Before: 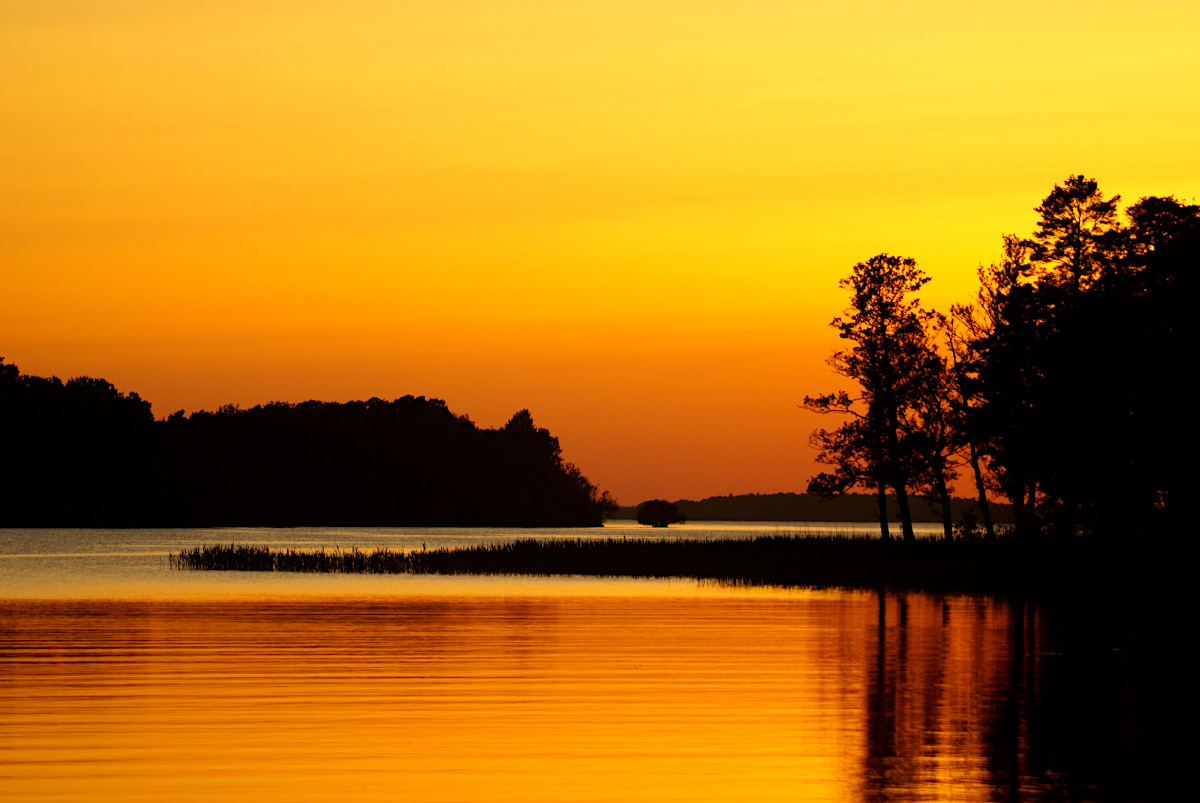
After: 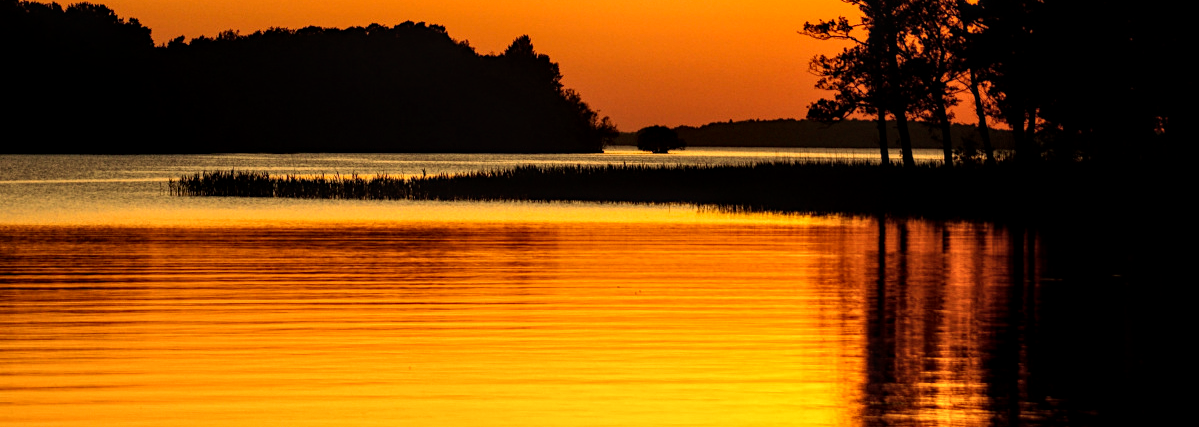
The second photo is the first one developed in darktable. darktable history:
local contrast: detail 130%
velvia: on, module defaults
tone equalizer: -8 EV -0.775 EV, -7 EV -0.721 EV, -6 EV -0.591 EV, -5 EV -0.379 EV, -3 EV 0.366 EV, -2 EV 0.6 EV, -1 EV 0.677 EV, +0 EV 0.771 EV, edges refinement/feathering 500, mask exposure compensation -1.57 EV, preserve details no
crop and rotate: top 46.71%, right 0.012%
